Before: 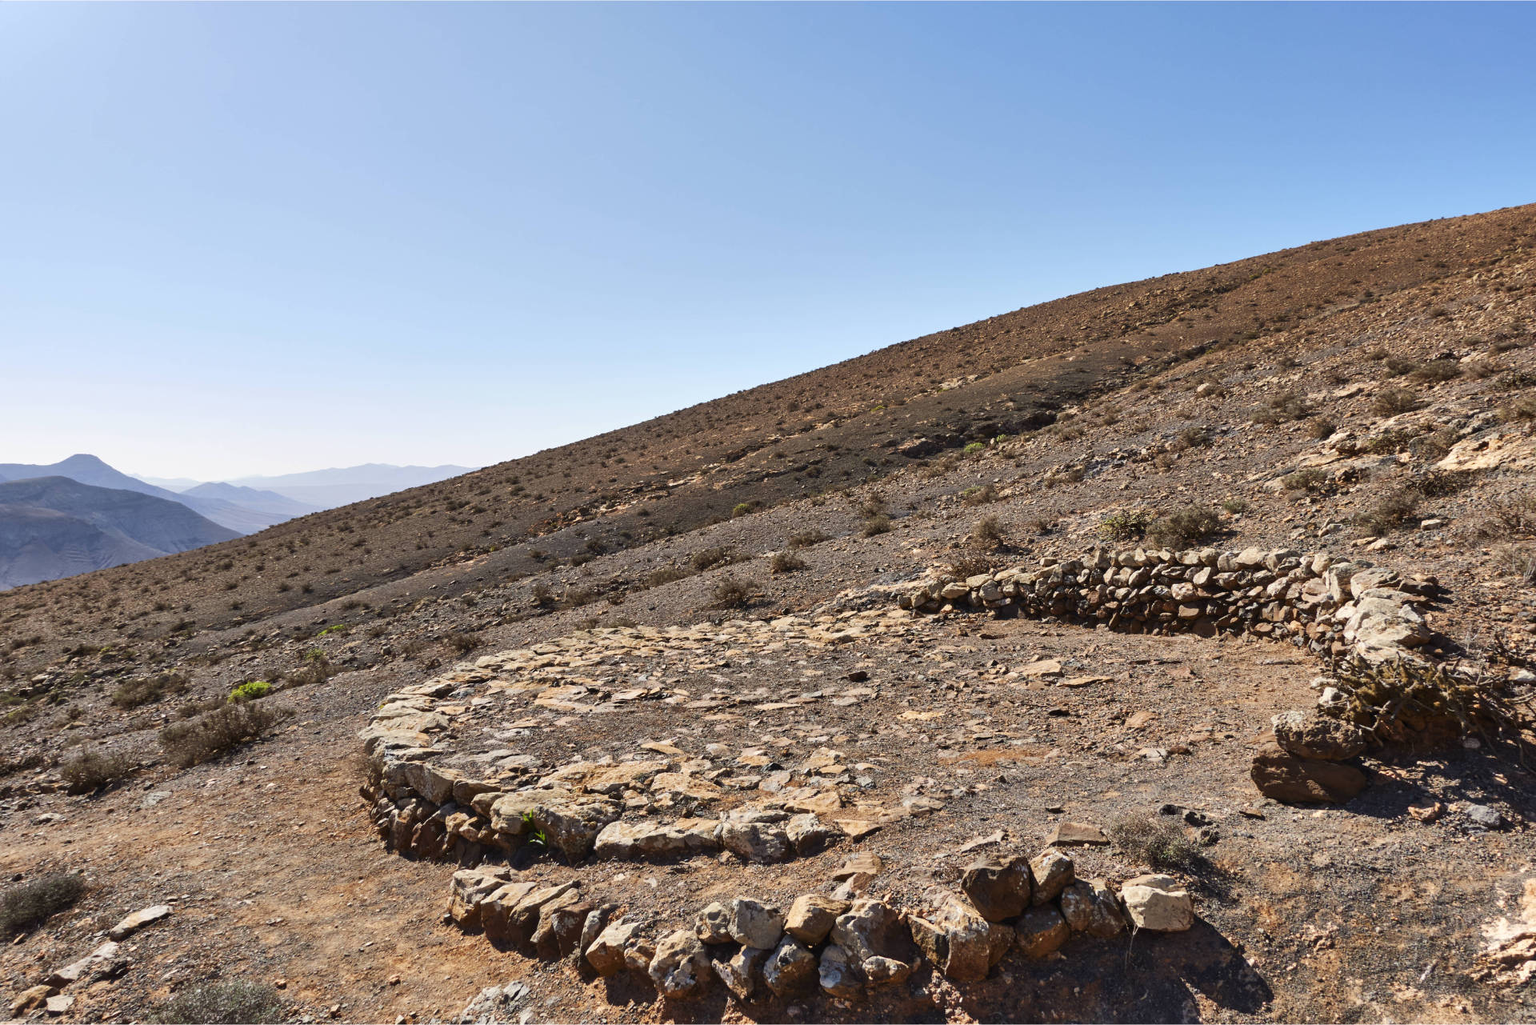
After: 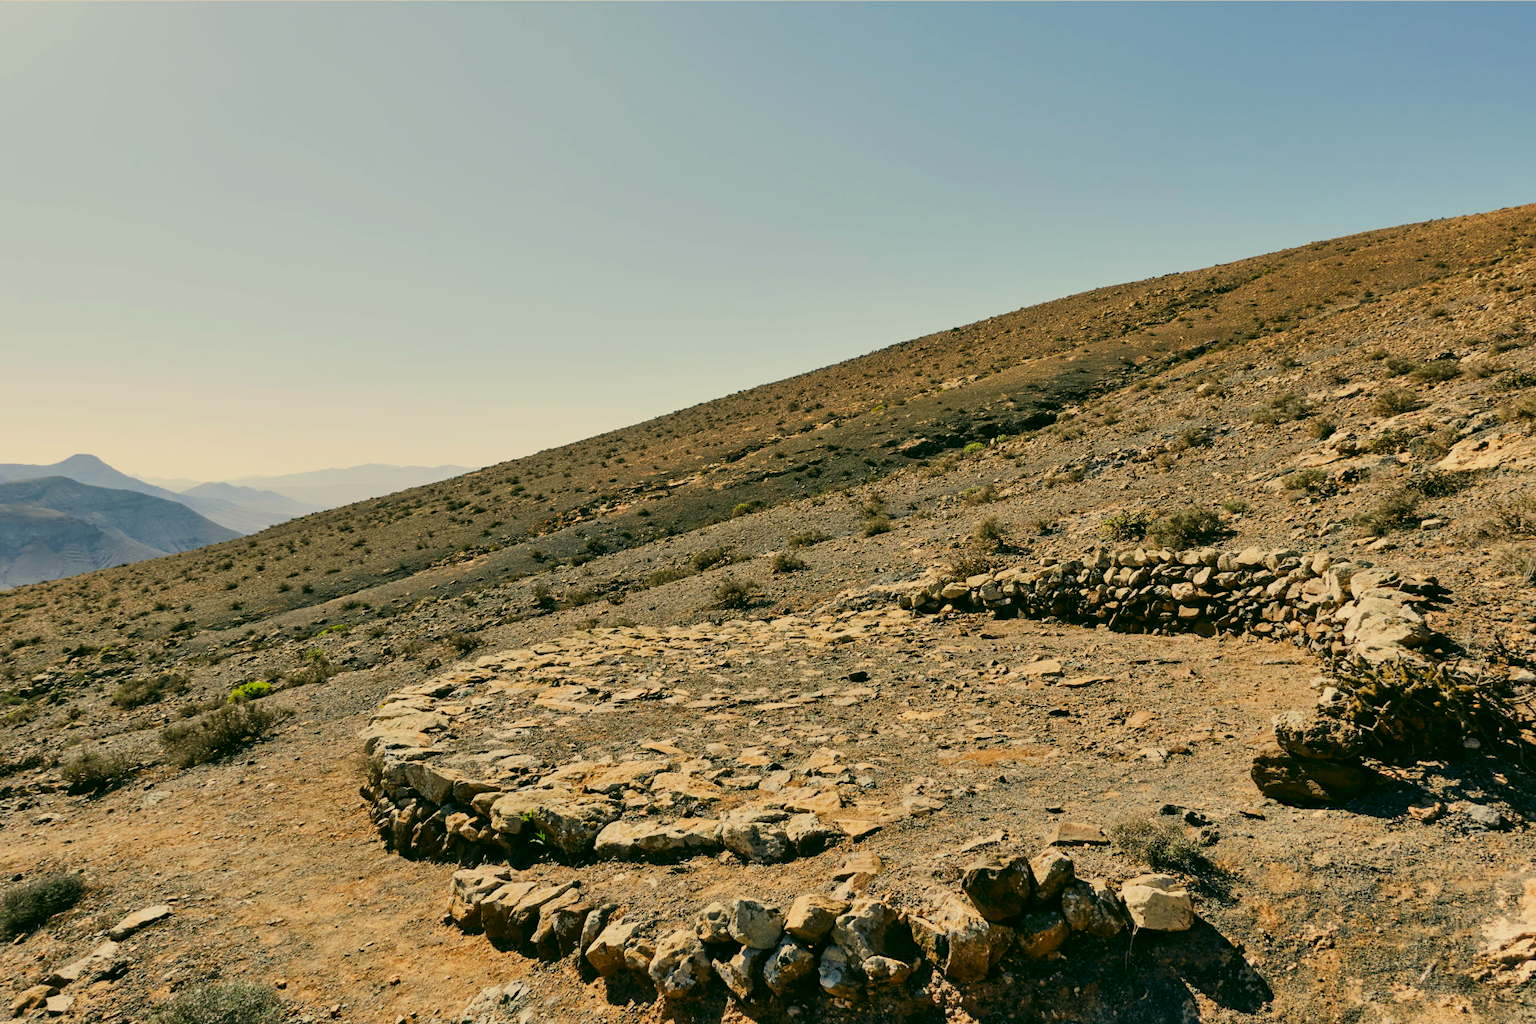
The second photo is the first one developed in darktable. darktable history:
exposure: exposure 0.19 EV, compensate exposure bias true, compensate highlight preservation false
filmic rgb: black relative exposure -7.65 EV, white relative exposure 4.56 EV, hardness 3.61
color correction: highlights a* 4.73, highlights b* 23.57, shadows a* -16.15, shadows b* 3.83
